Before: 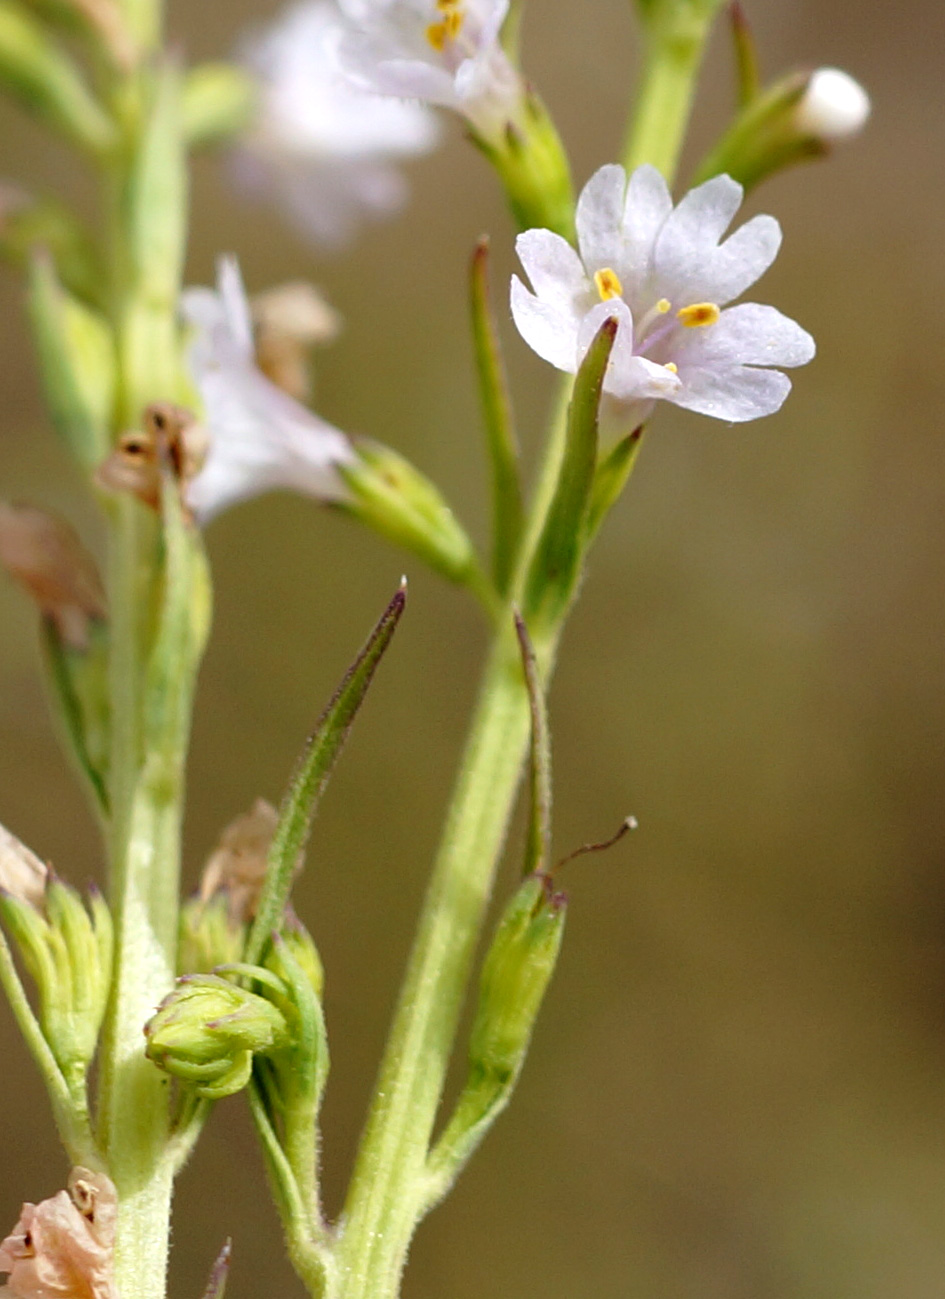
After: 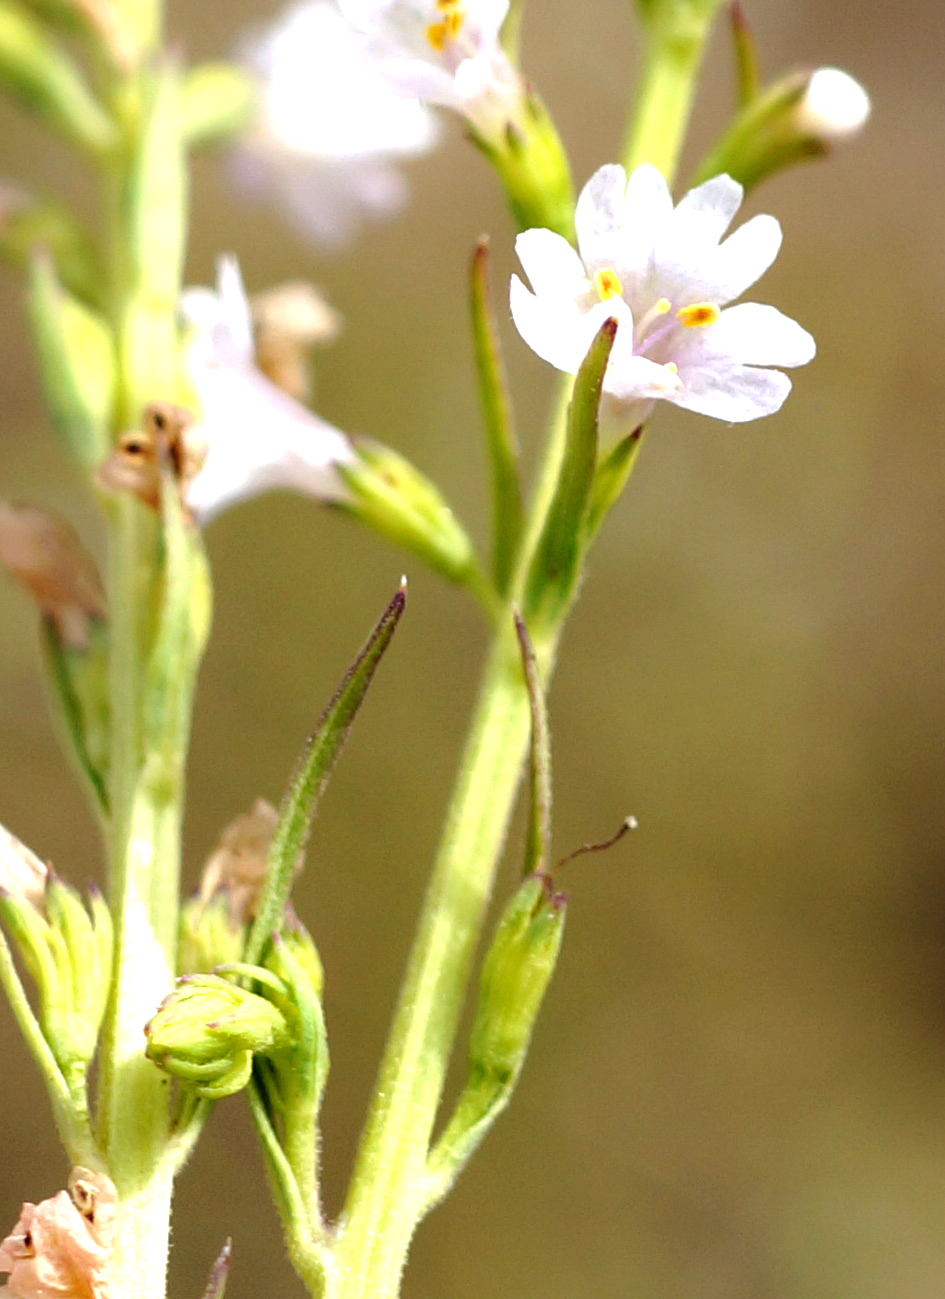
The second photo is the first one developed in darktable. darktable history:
tone equalizer: -8 EV -0.768 EV, -7 EV -0.688 EV, -6 EV -0.564 EV, -5 EV -0.369 EV, -3 EV 0.388 EV, -2 EV 0.6 EV, -1 EV 0.688 EV, +0 EV 0.763 EV
